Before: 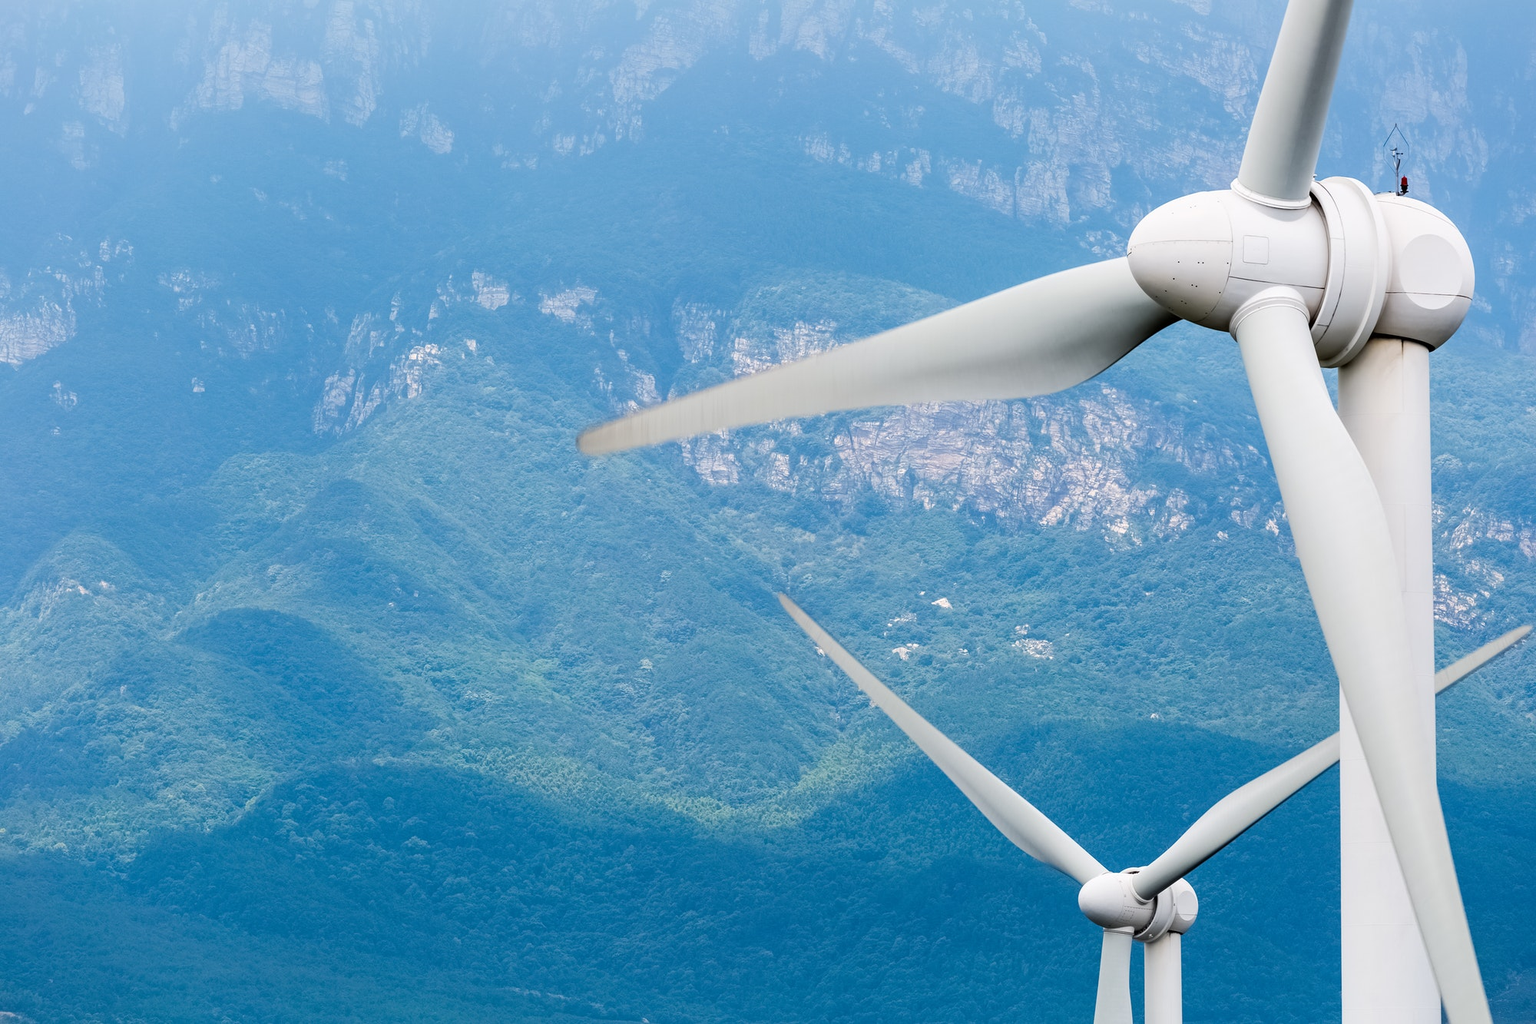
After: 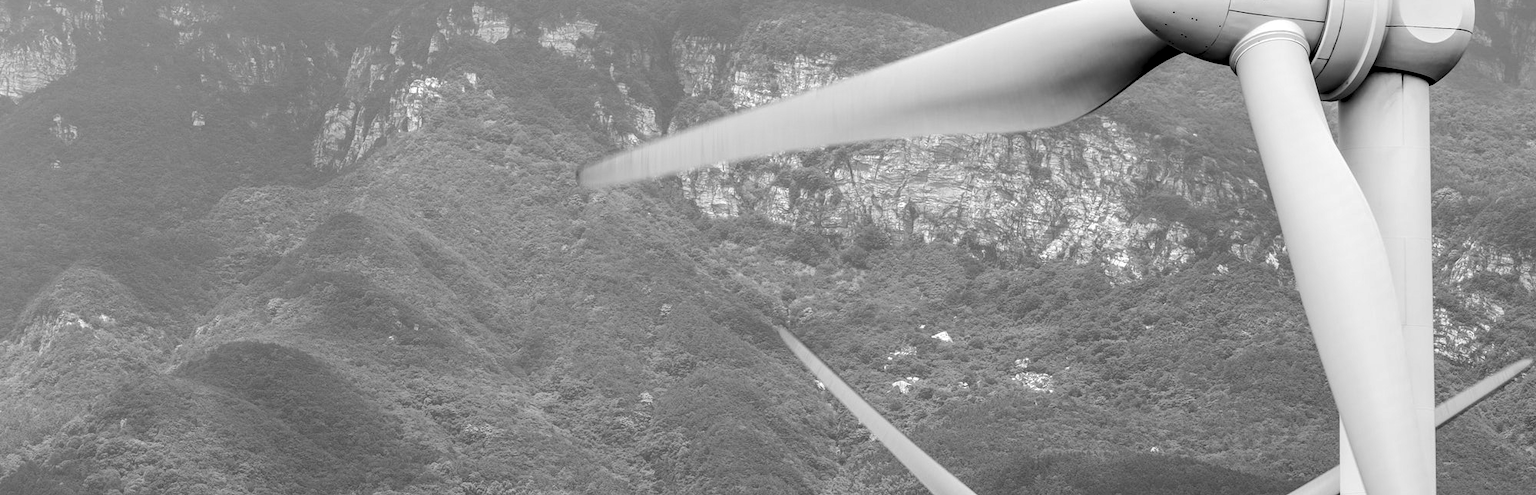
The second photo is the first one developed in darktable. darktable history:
crop and rotate: top 26.056%, bottom 25.543%
monochrome: a 73.58, b 64.21
local contrast: detail 160%
